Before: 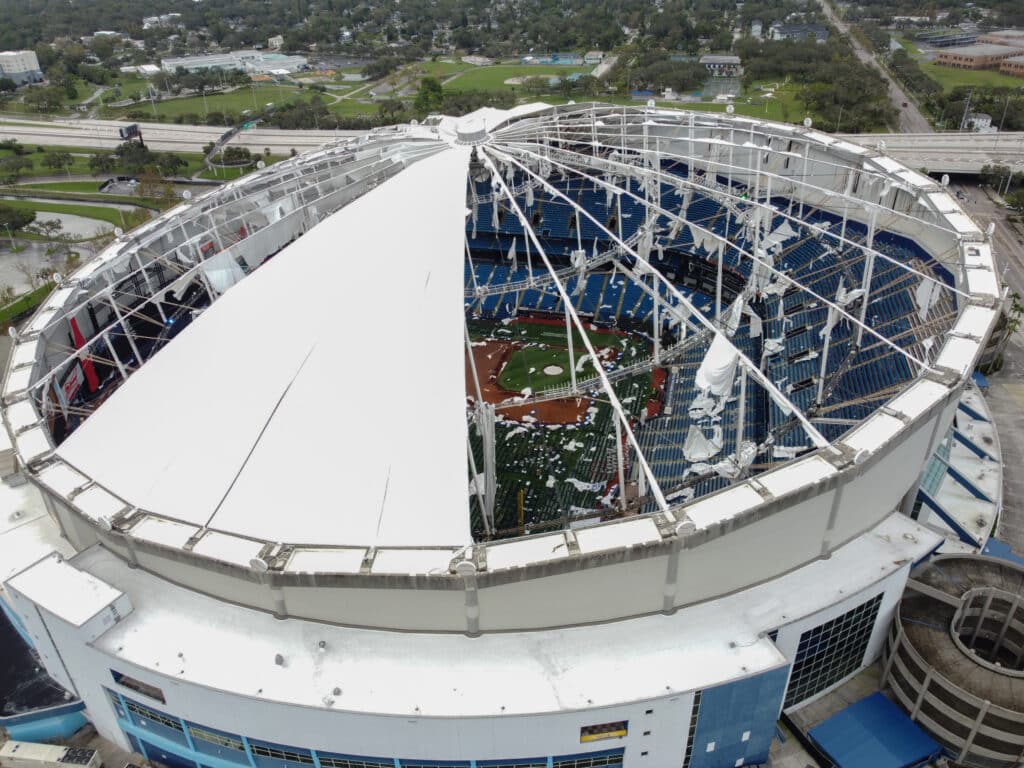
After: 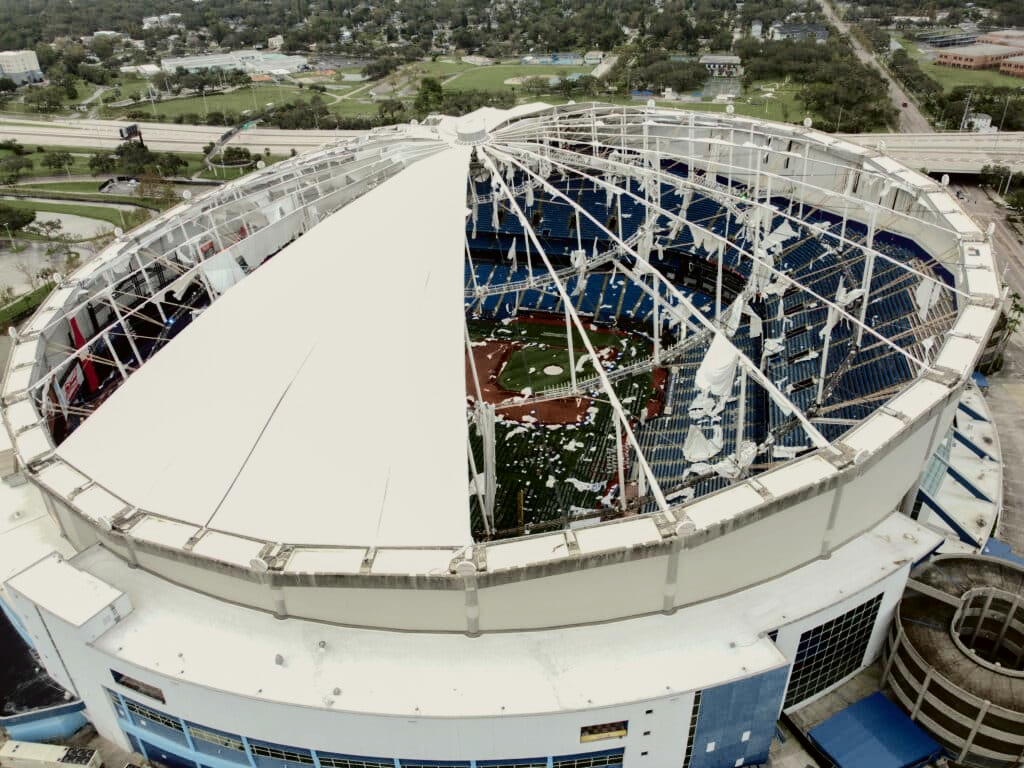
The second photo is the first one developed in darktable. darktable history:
tone curve: curves: ch0 [(0, 0) (0.049, 0.01) (0.154, 0.081) (0.491, 0.56) (0.739, 0.794) (0.992, 0.937)]; ch1 [(0, 0) (0.172, 0.123) (0.317, 0.272) (0.401, 0.422) (0.499, 0.497) (0.531, 0.54) (0.615, 0.603) (0.741, 0.783) (1, 1)]; ch2 [(0, 0) (0.411, 0.424) (0.462, 0.483) (0.544, 0.56) (0.686, 0.638) (1, 1)], color space Lab, independent channels, preserve colors none
